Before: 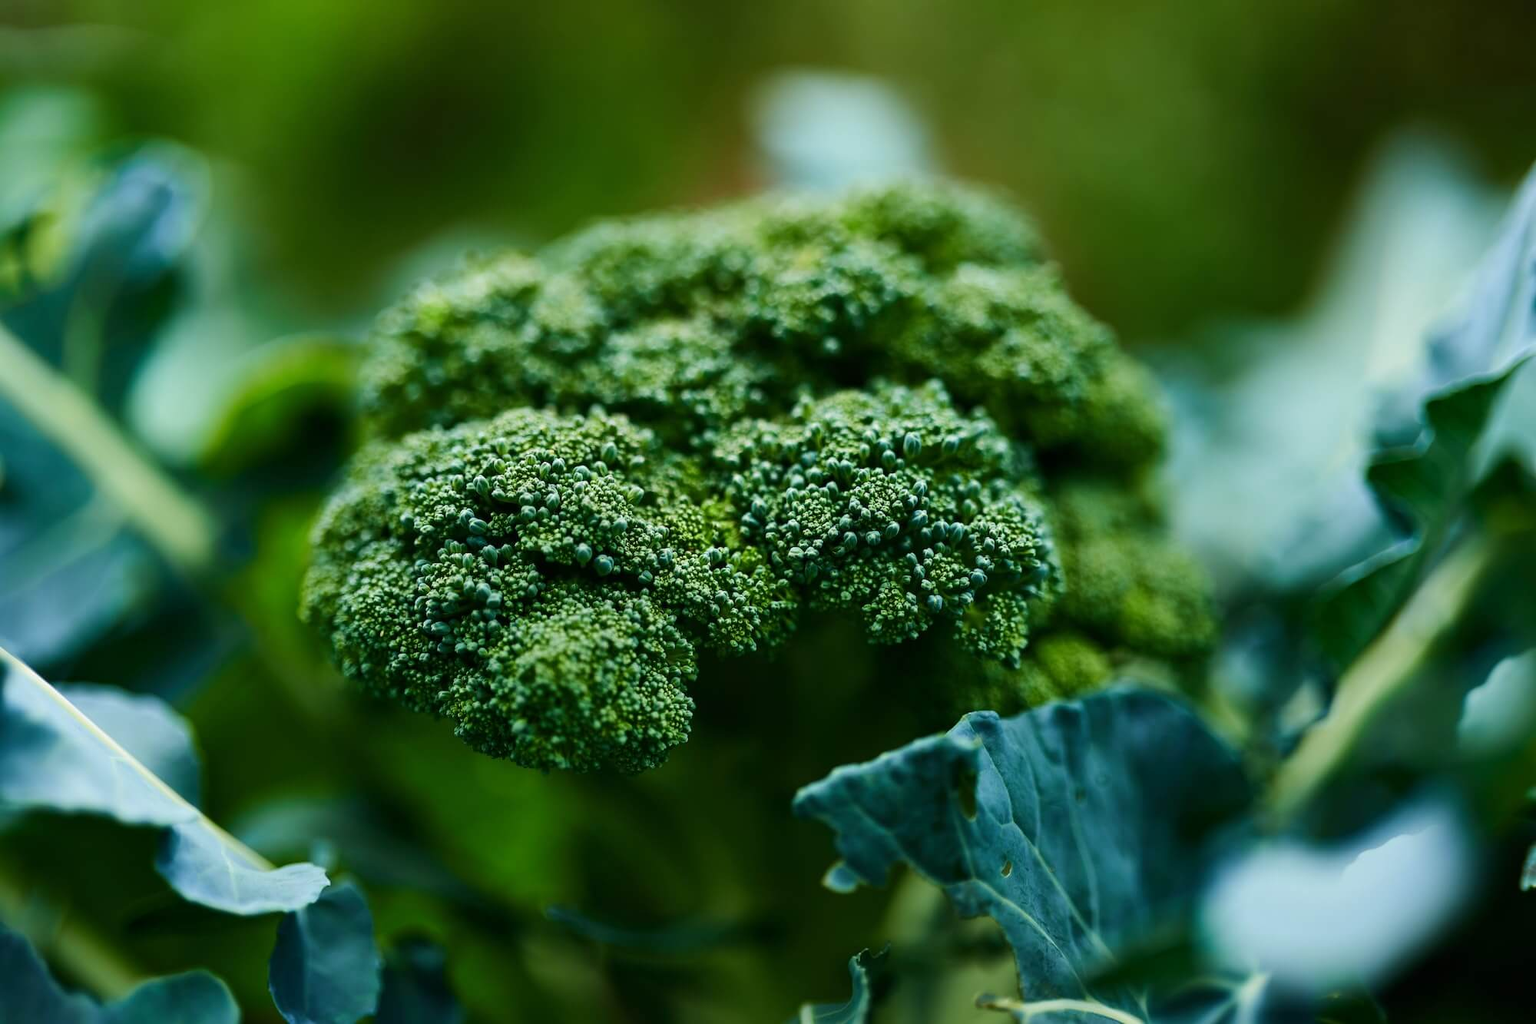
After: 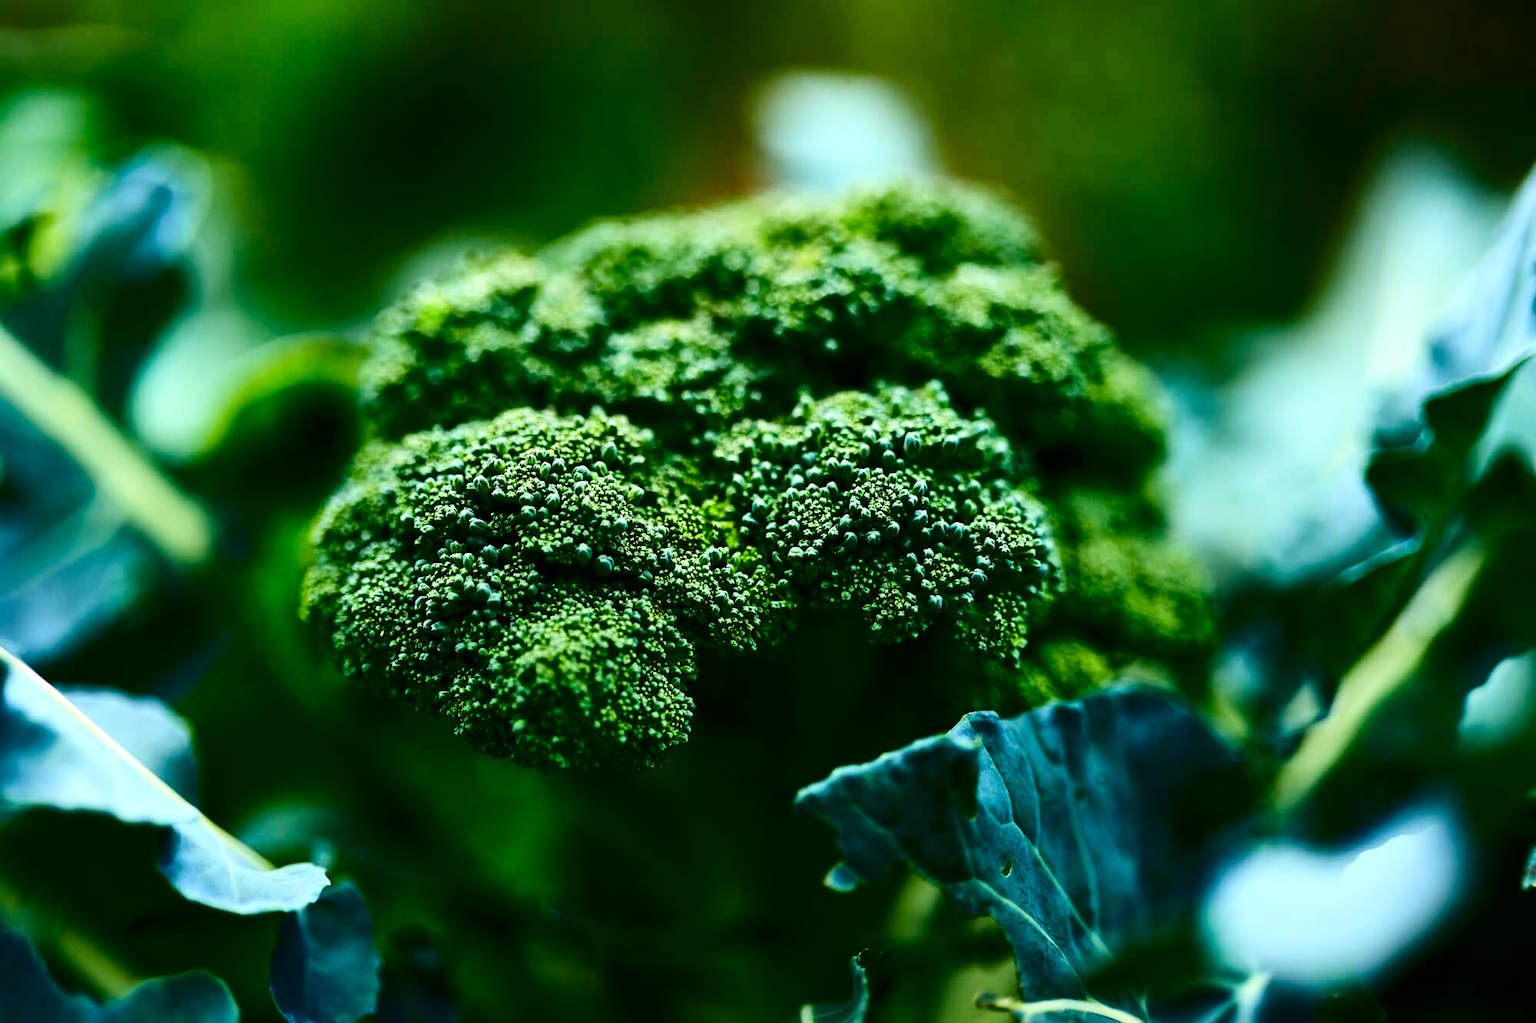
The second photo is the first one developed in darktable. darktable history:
exposure: black level correction 0, exposure 0.5 EV, compensate exposure bias true, compensate highlight preservation false
contrast brightness saturation: contrast 0.22, brightness -0.19, saturation 0.24
